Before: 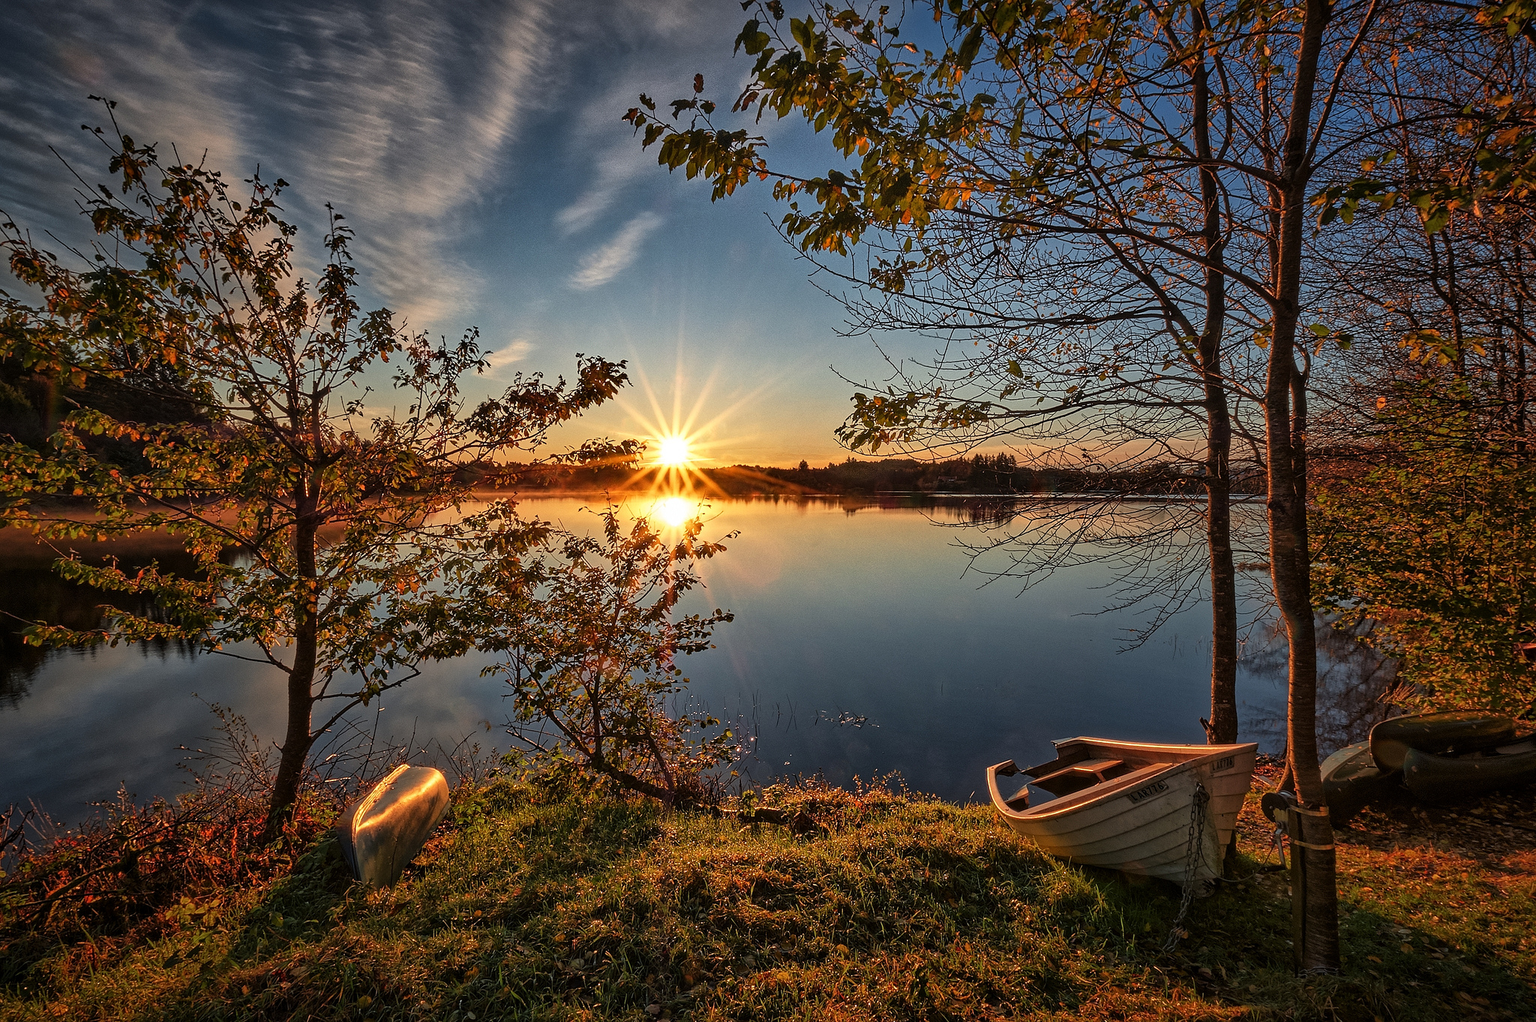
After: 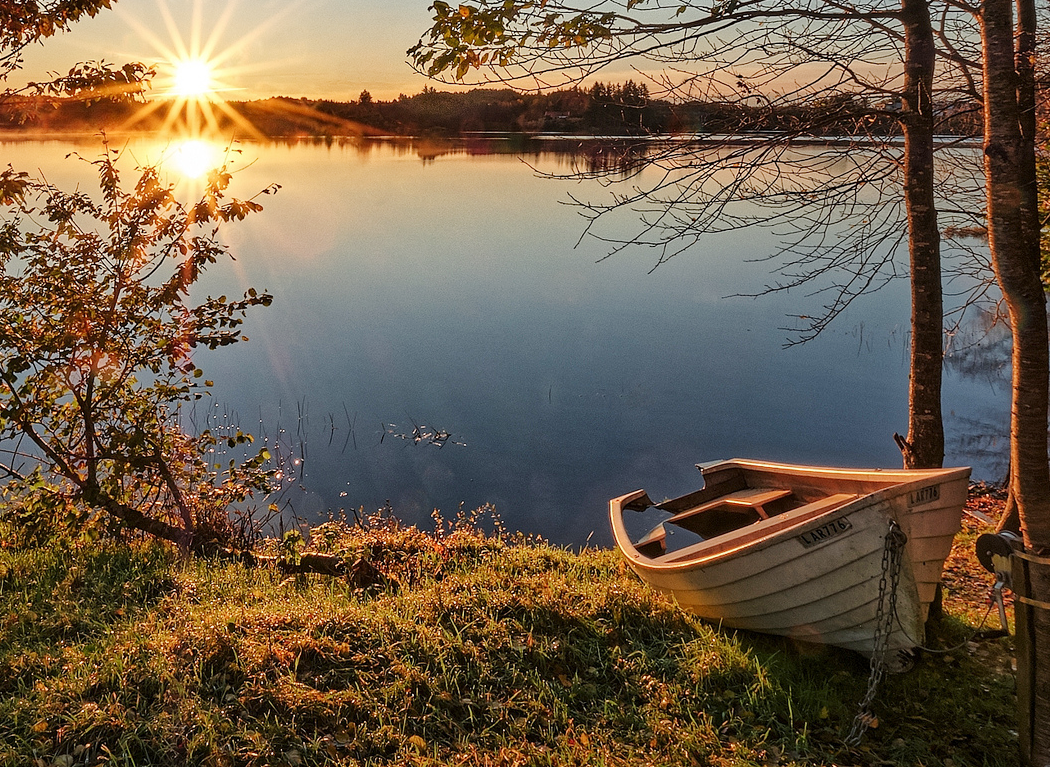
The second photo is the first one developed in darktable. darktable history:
base curve: curves: ch0 [(0, 0) (0.158, 0.273) (0.879, 0.895) (1, 1)], preserve colors none
crop: left 34.5%, top 38.412%, right 13.886%, bottom 5.208%
